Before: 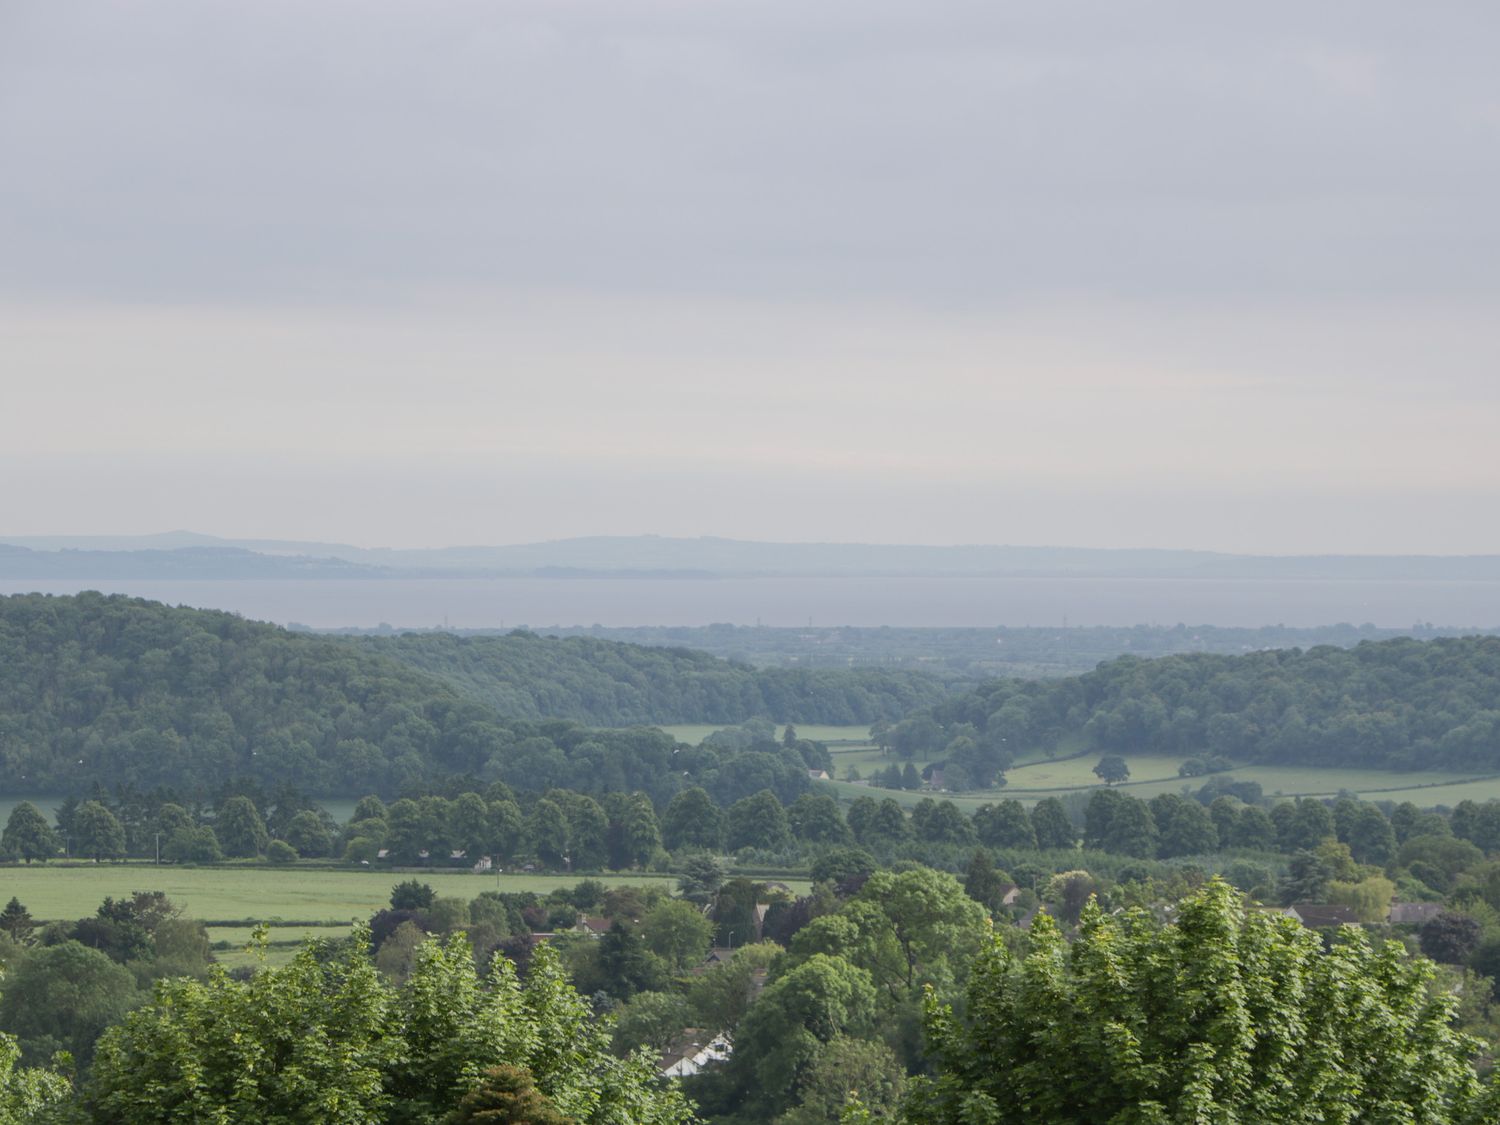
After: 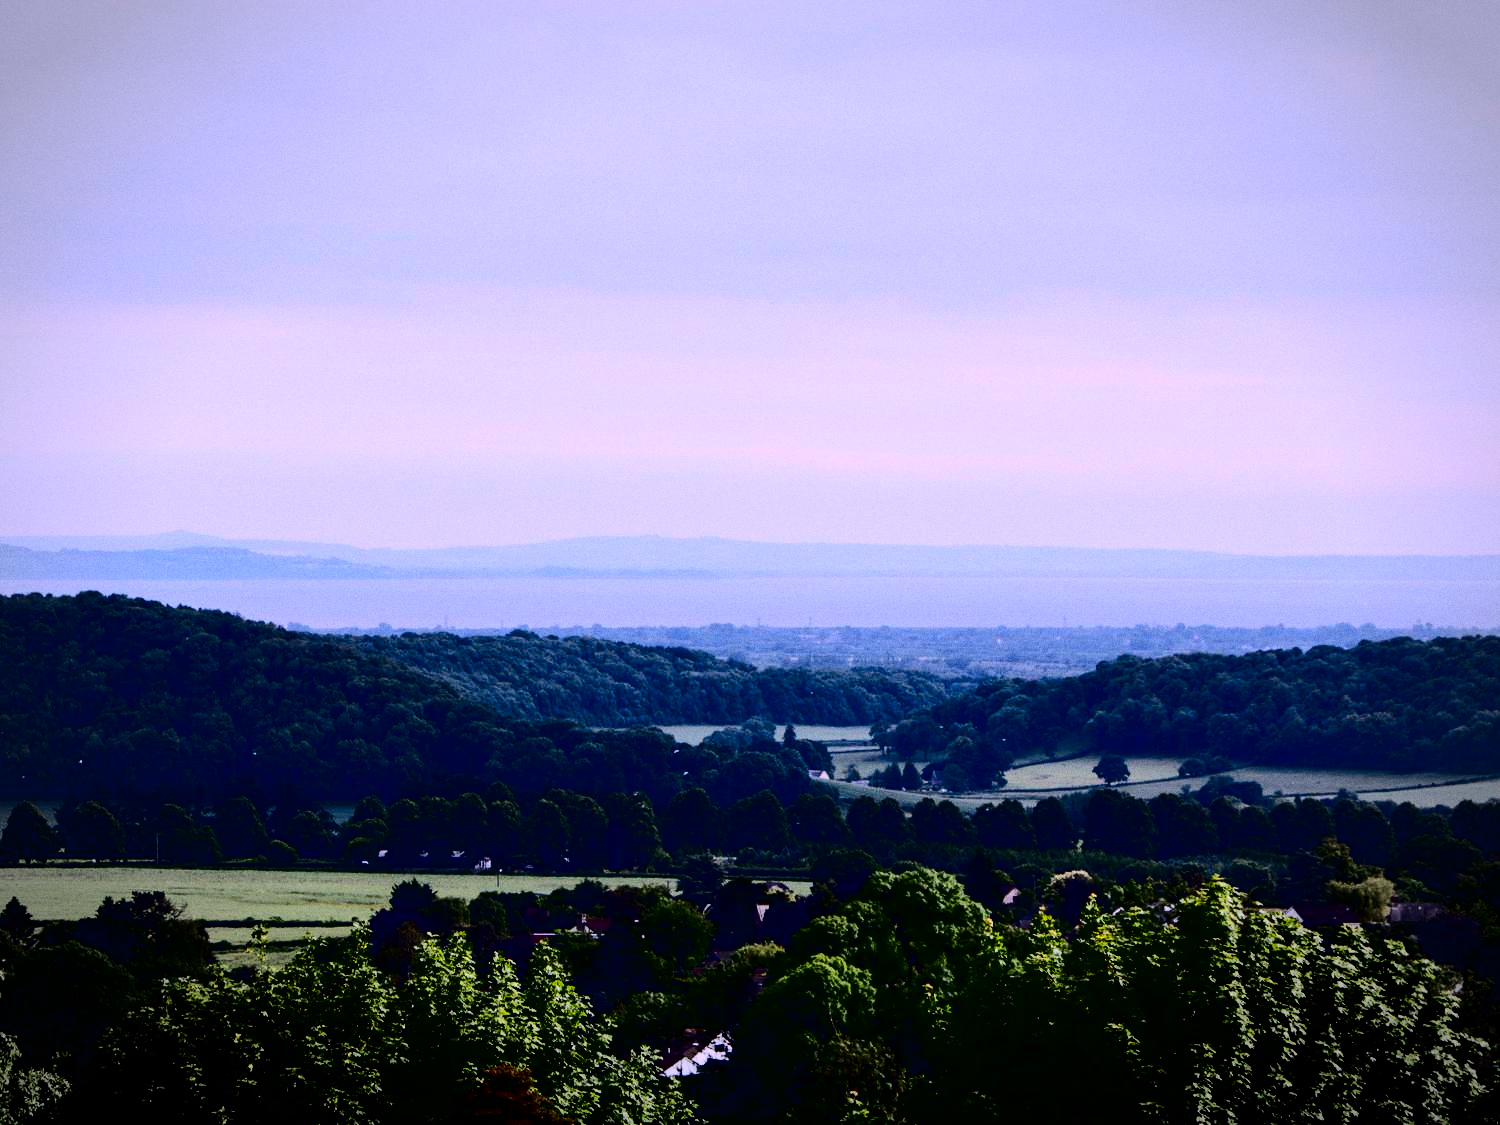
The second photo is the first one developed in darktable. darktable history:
grain: coarseness 0.47 ISO
contrast brightness saturation: contrast 0.77, brightness -1, saturation 1
shadows and highlights: shadows -20, white point adjustment -2, highlights -35
vignetting: automatic ratio true
white balance: red 1.042, blue 1.17
